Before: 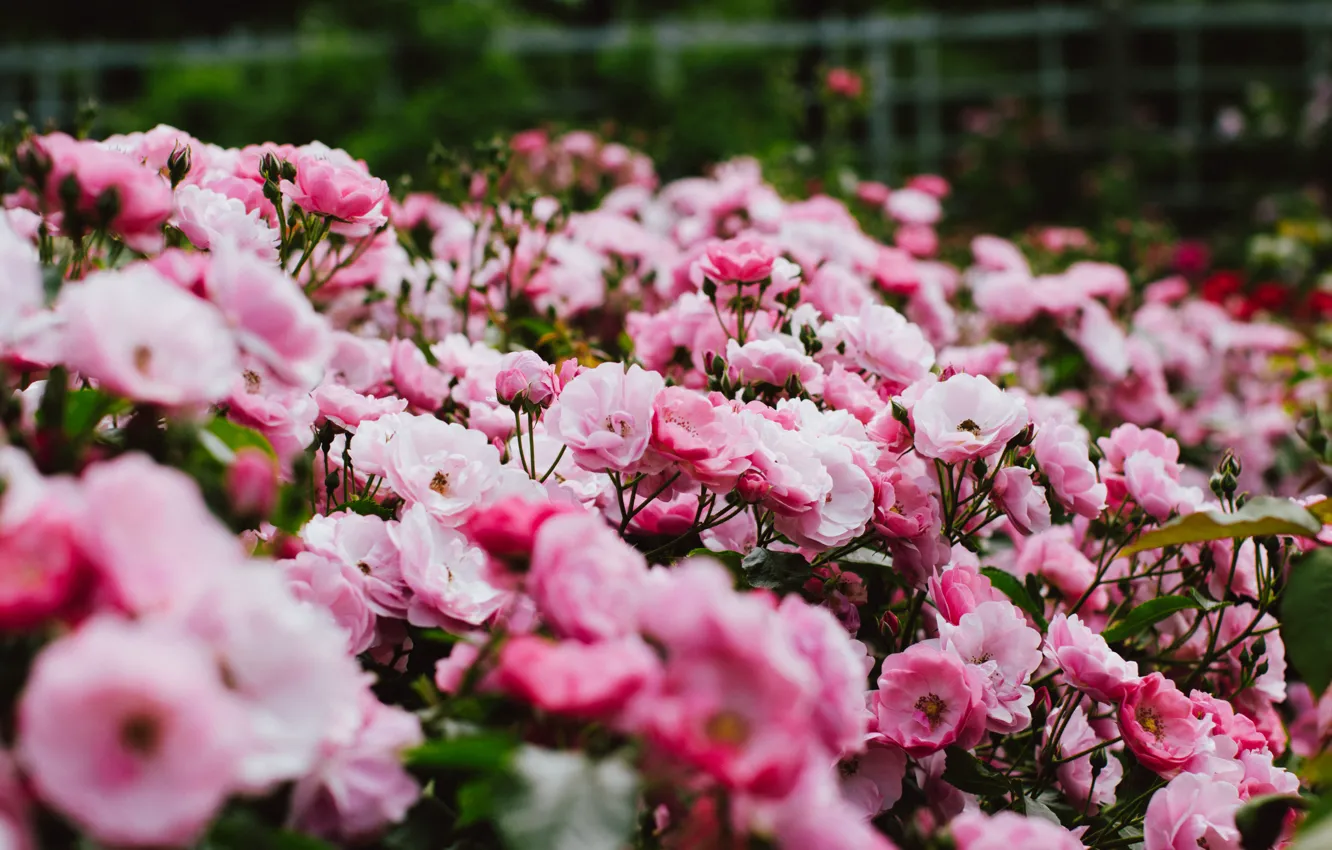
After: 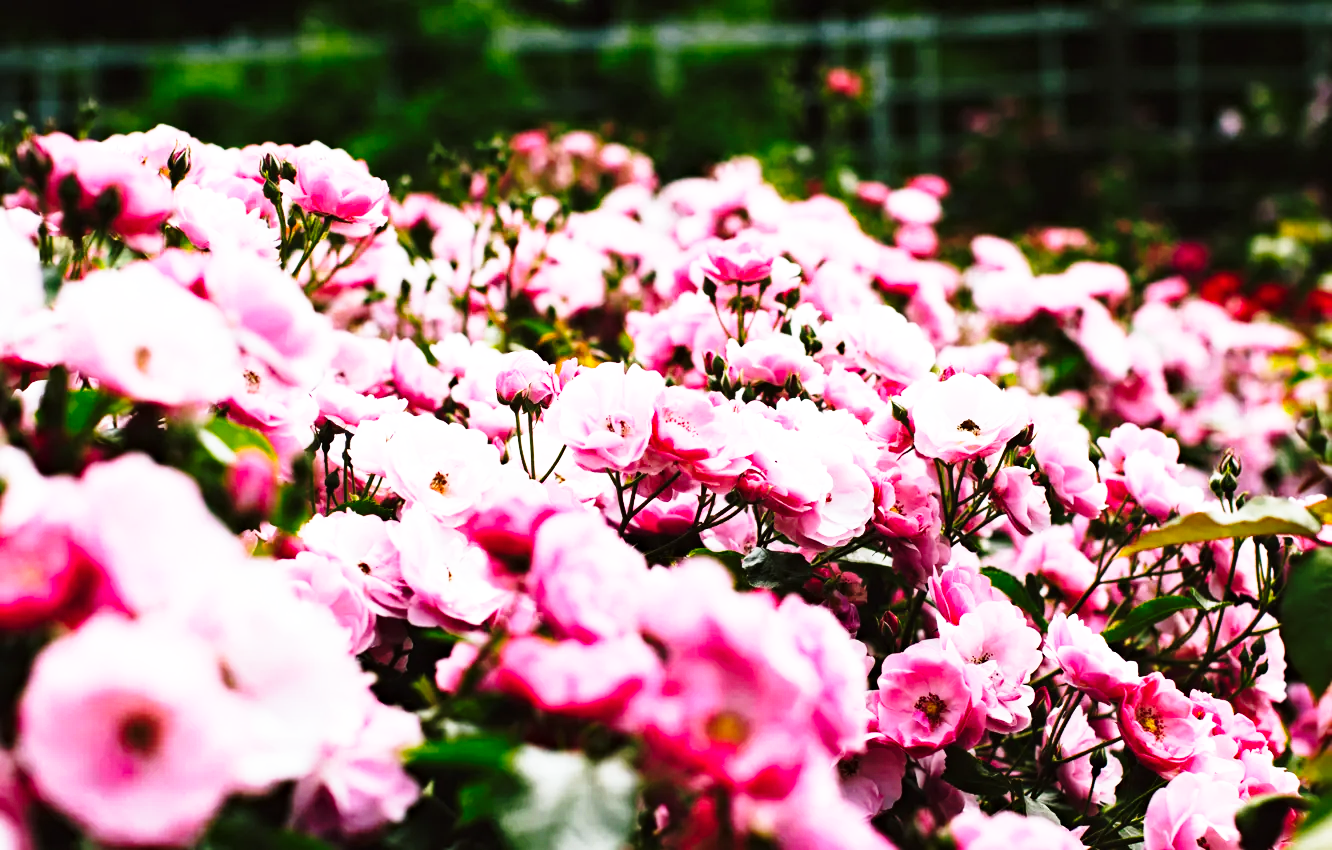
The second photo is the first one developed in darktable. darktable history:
tone equalizer: -8 EV -0.417 EV, -7 EV -0.389 EV, -6 EV -0.333 EV, -5 EV -0.222 EV, -3 EV 0.222 EV, -2 EV 0.333 EV, -1 EV 0.389 EV, +0 EV 0.417 EV, edges refinement/feathering 500, mask exposure compensation -1.57 EV, preserve details no
haze removal: compatibility mode true, adaptive false
base curve: curves: ch0 [(0, 0) (0.026, 0.03) (0.109, 0.232) (0.351, 0.748) (0.669, 0.968) (1, 1)], preserve colors none
